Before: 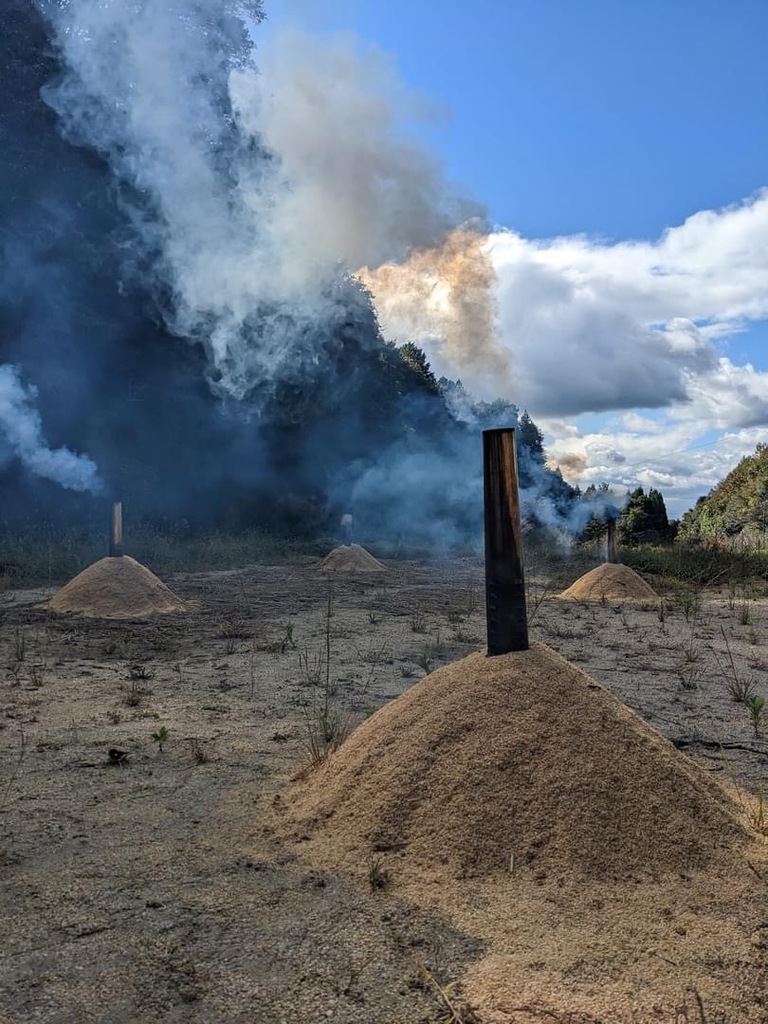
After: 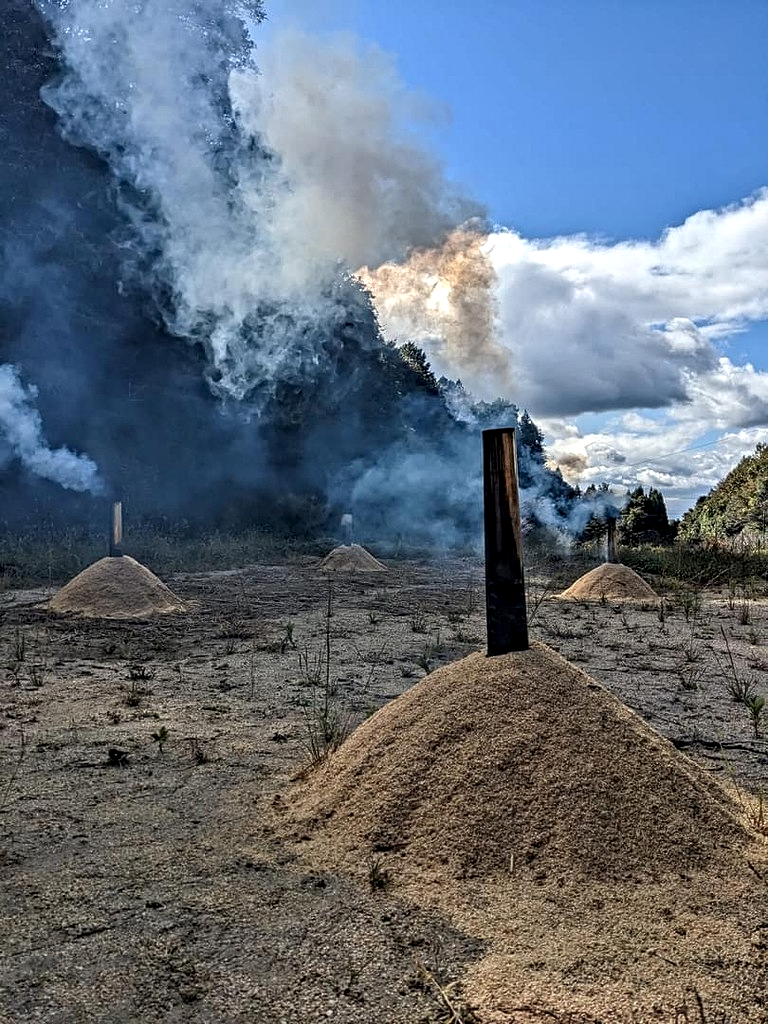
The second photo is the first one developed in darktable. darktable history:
contrast equalizer: y [[0.5, 0.542, 0.583, 0.625, 0.667, 0.708], [0.5 ×6], [0.5 ×6], [0 ×6], [0 ×6]]
